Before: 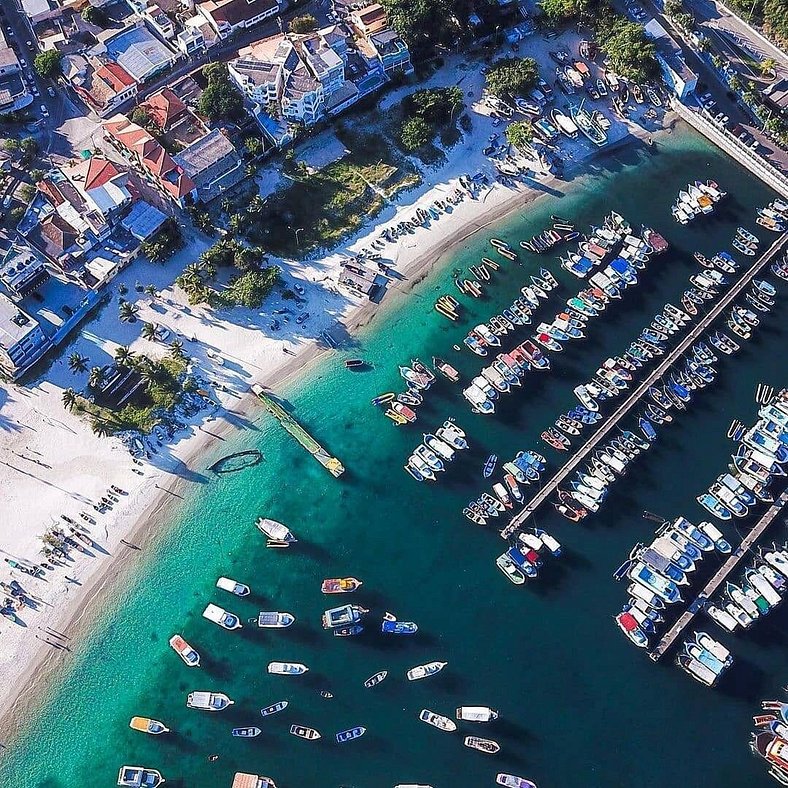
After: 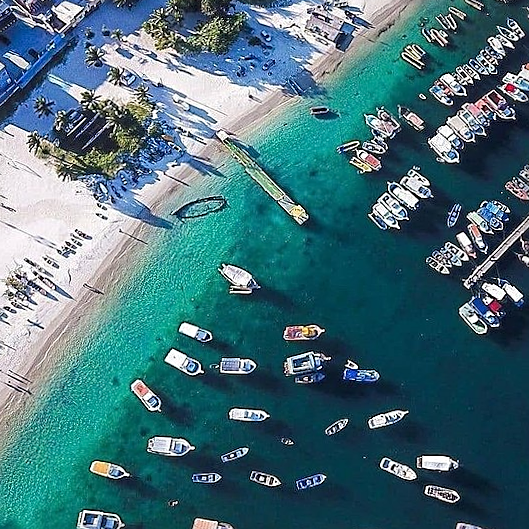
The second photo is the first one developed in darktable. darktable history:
sharpen: on, module defaults
crop and rotate: angle -0.82°, left 3.85%, top 31.828%, right 27.992%
